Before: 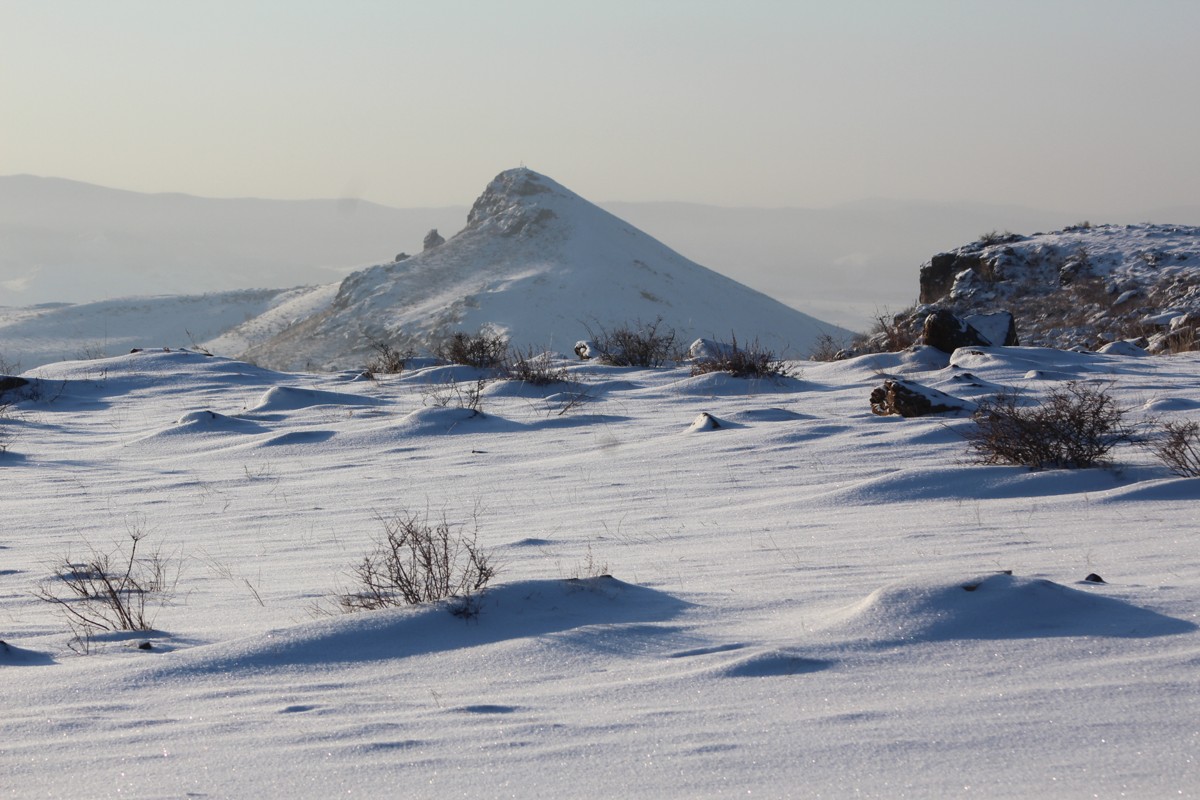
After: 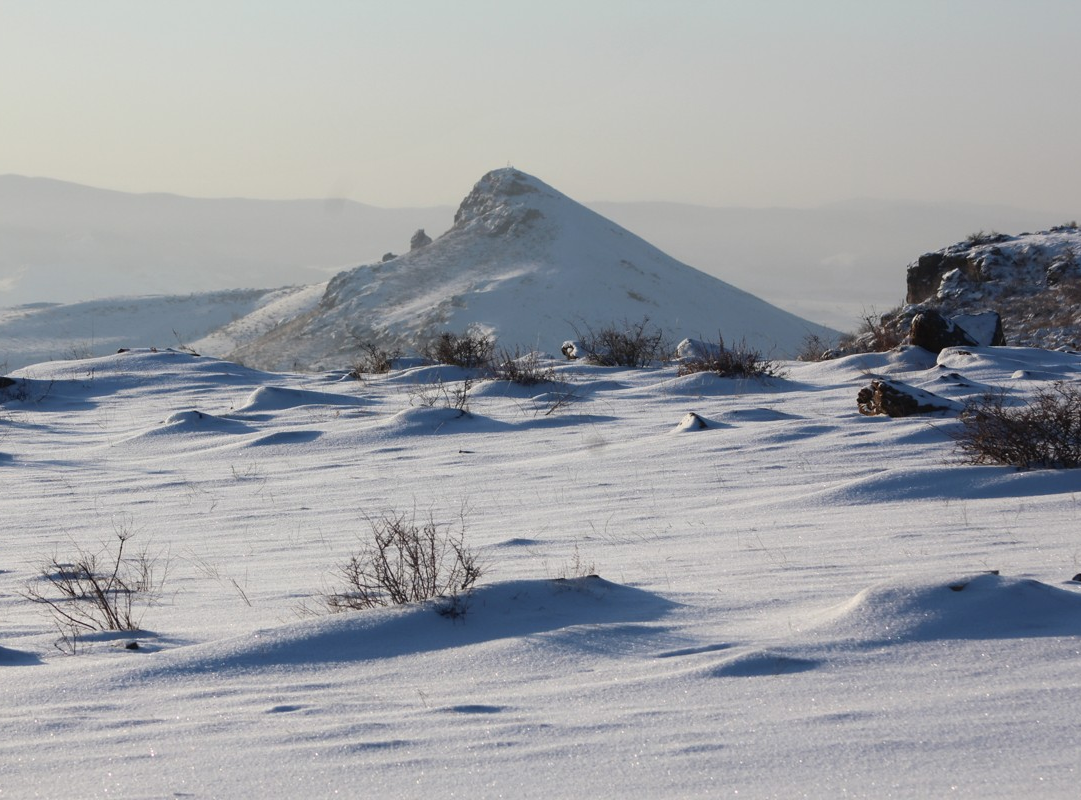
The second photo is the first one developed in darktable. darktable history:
crop and rotate: left 1.088%, right 8.807%
tone equalizer: on, module defaults
